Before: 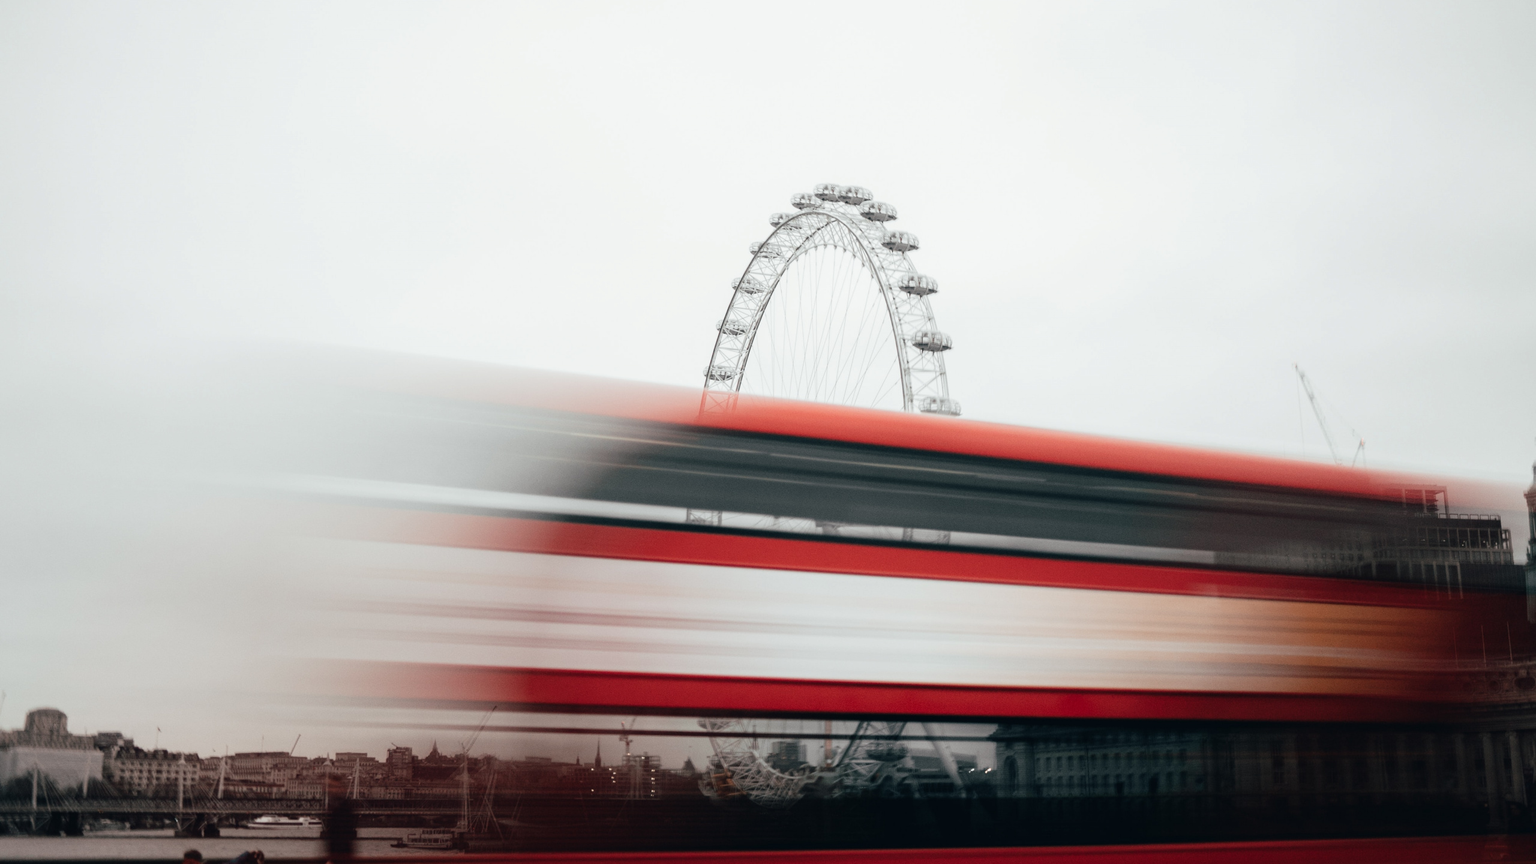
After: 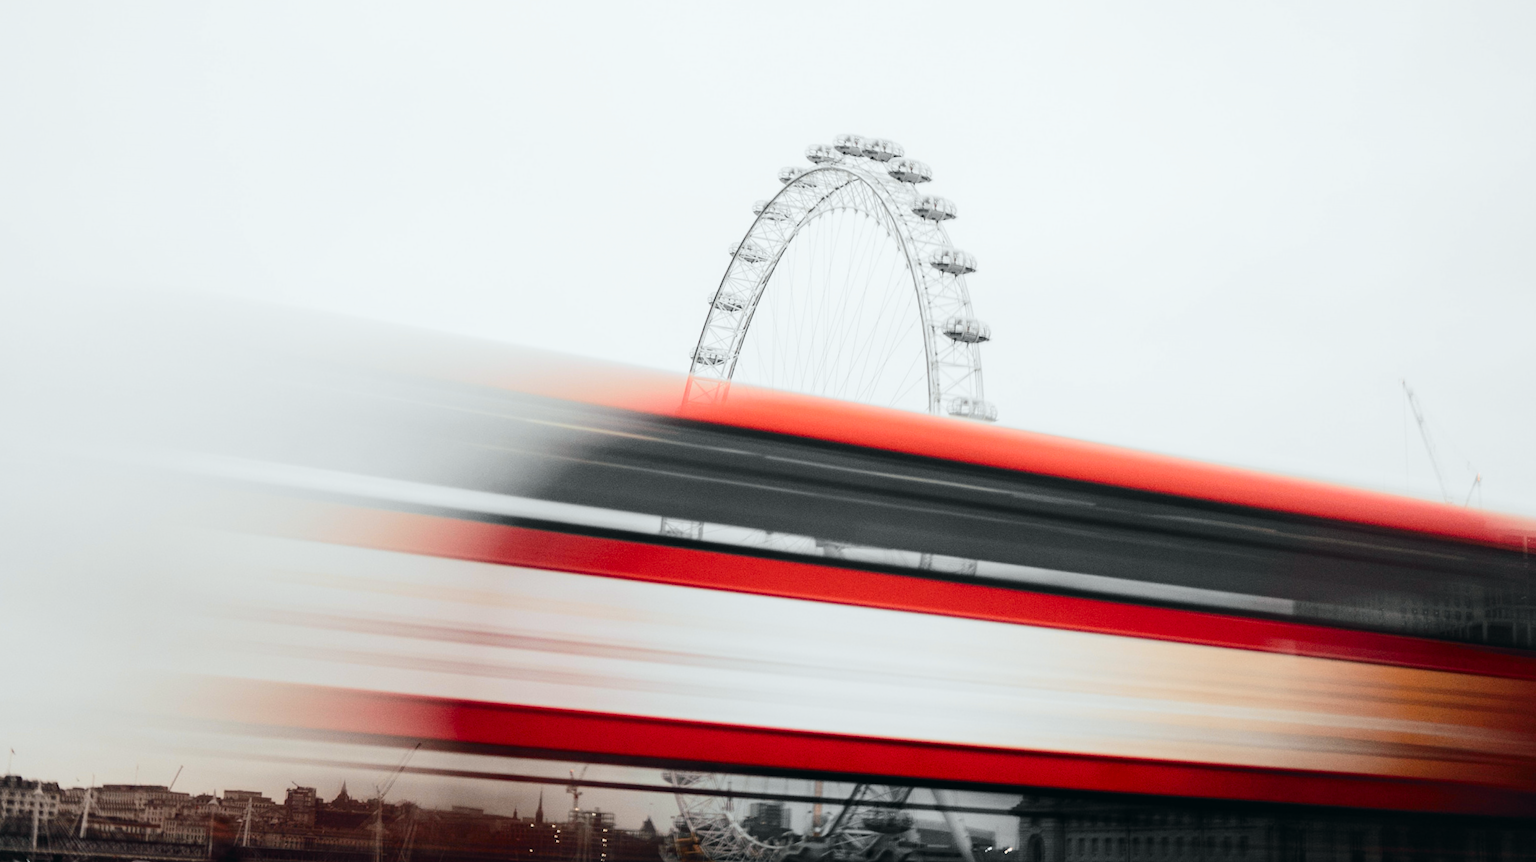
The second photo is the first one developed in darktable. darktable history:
tone curve: curves: ch0 [(0, 0) (0.071, 0.06) (0.253, 0.242) (0.437, 0.498) (0.55, 0.644) (0.657, 0.749) (0.823, 0.876) (1, 0.99)]; ch1 [(0, 0) (0.346, 0.307) (0.408, 0.369) (0.453, 0.457) (0.476, 0.489) (0.502, 0.493) (0.521, 0.515) (0.537, 0.531) (0.612, 0.641) (0.676, 0.728) (1, 1)]; ch2 [(0, 0) (0.346, 0.34) (0.434, 0.46) (0.485, 0.494) (0.5, 0.494) (0.511, 0.504) (0.537, 0.551) (0.579, 0.599) (0.625, 0.686) (1, 1)], color space Lab, independent channels, preserve colors none
crop and rotate: angle -2.85°, left 5.178%, top 5.211%, right 4.612%, bottom 4.734%
